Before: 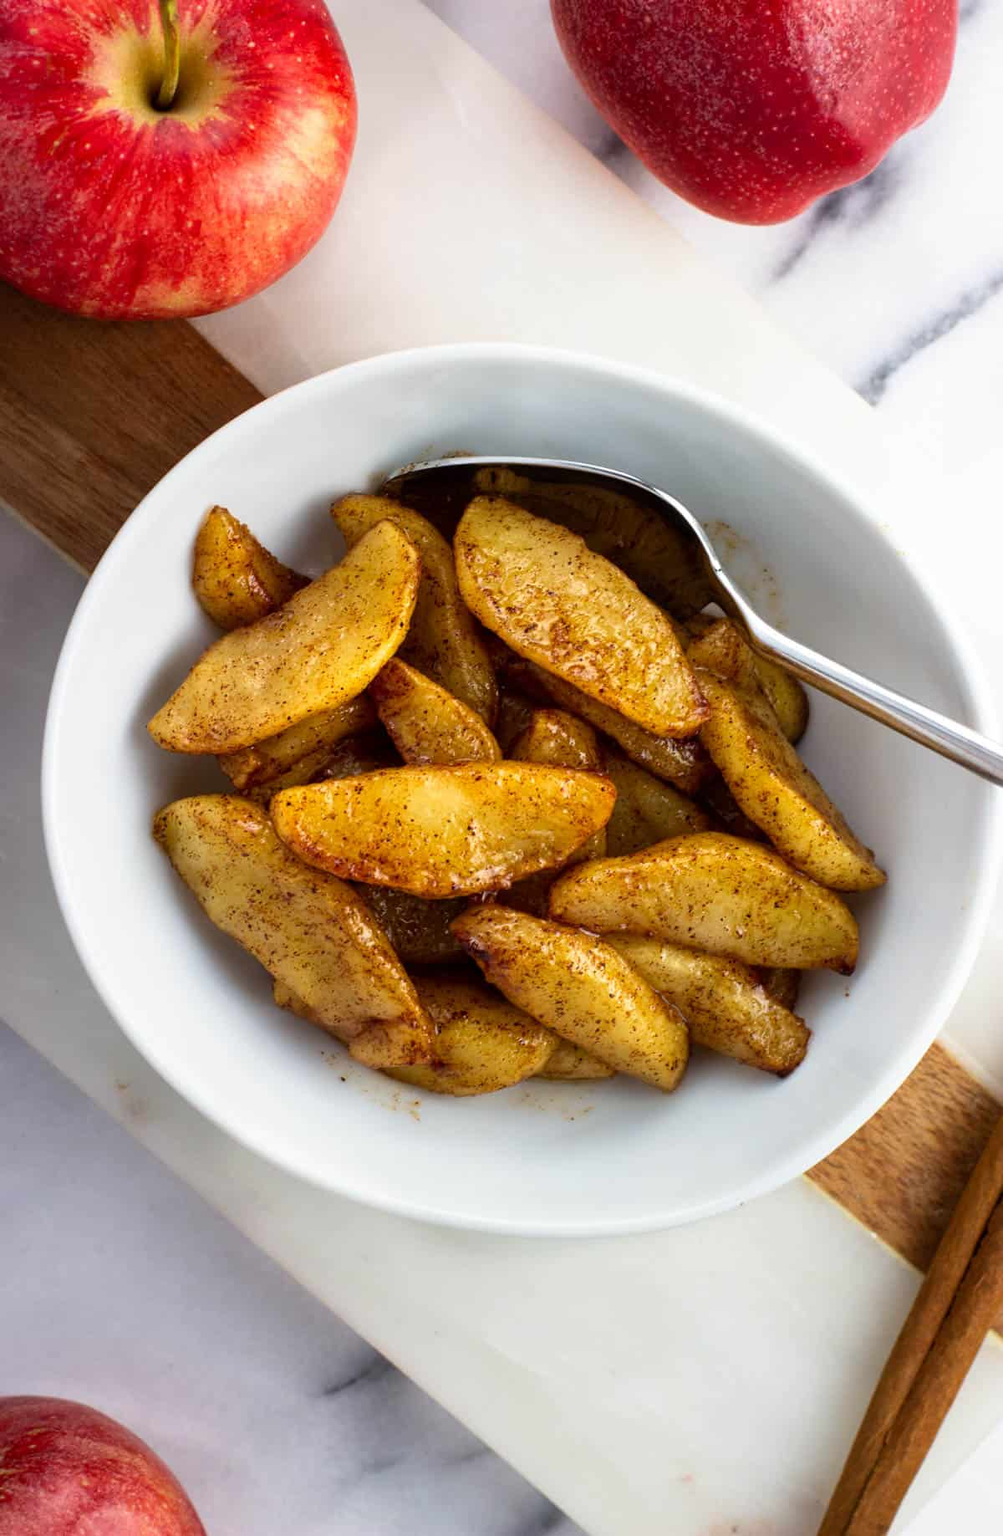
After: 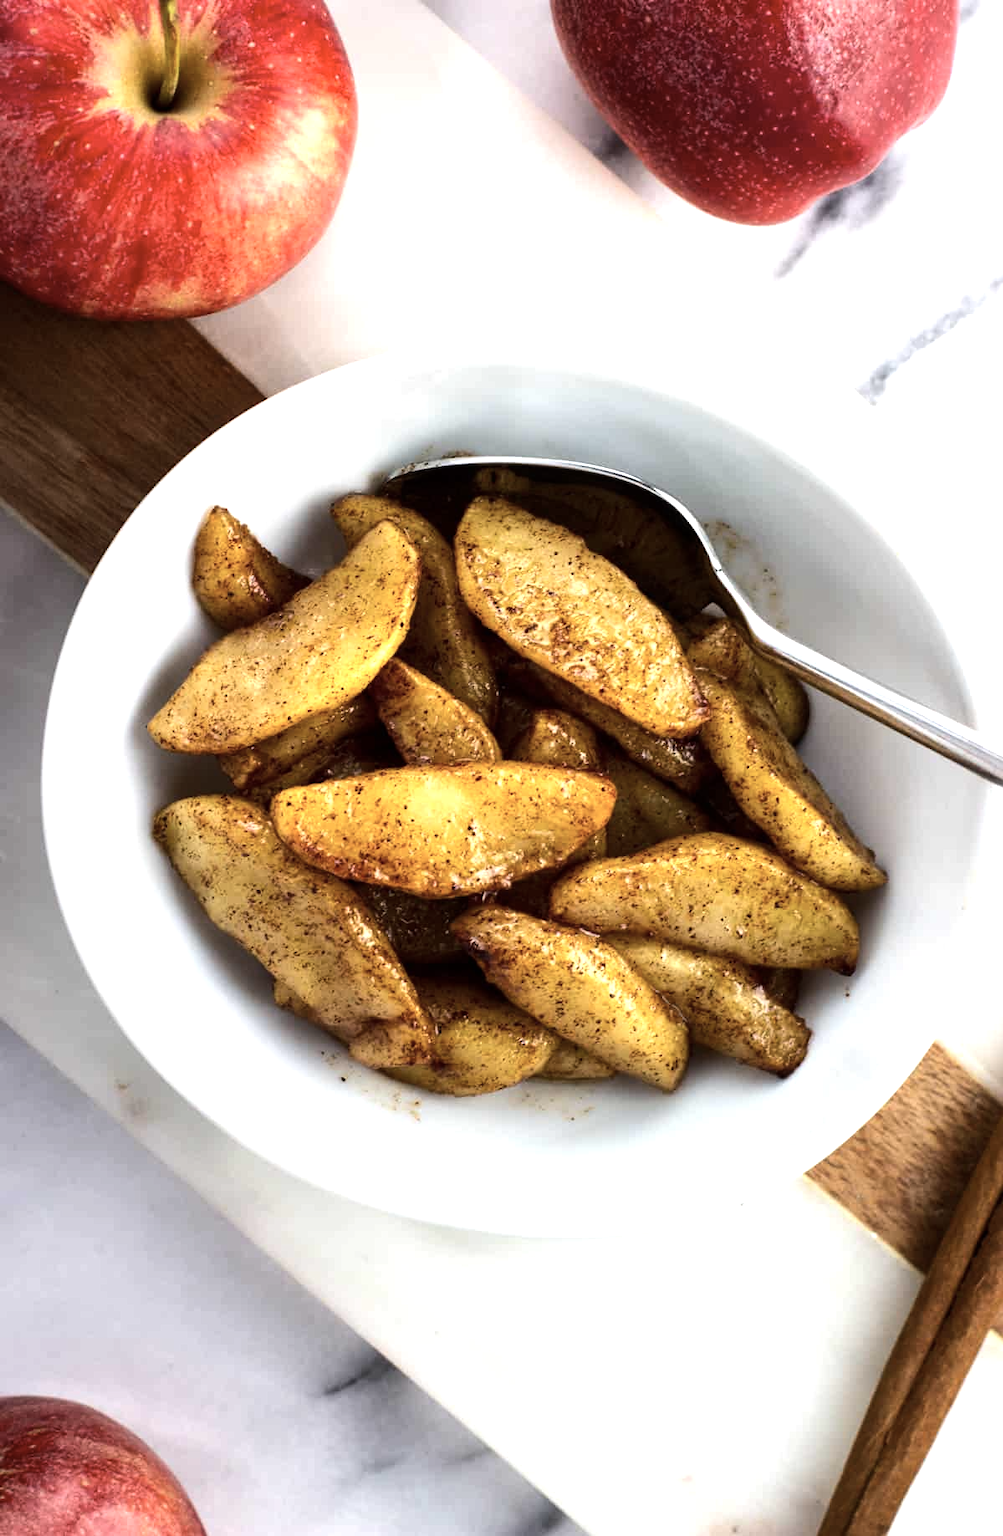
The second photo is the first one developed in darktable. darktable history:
tone equalizer: -8 EV -0.75 EV, -7 EV -0.7 EV, -6 EV -0.6 EV, -5 EV -0.4 EV, -3 EV 0.4 EV, -2 EV 0.6 EV, -1 EV 0.7 EV, +0 EV 0.75 EV, edges refinement/feathering 500, mask exposure compensation -1.57 EV, preserve details no
contrast brightness saturation: contrast 0.06, brightness -0.01, saturation -0.23
